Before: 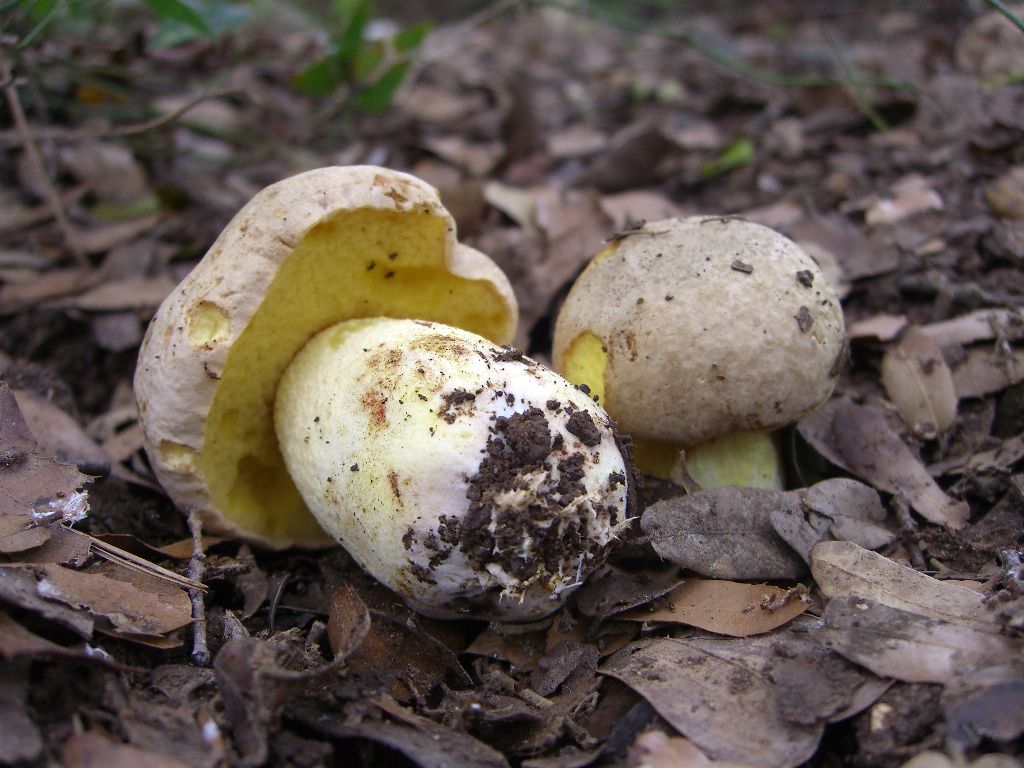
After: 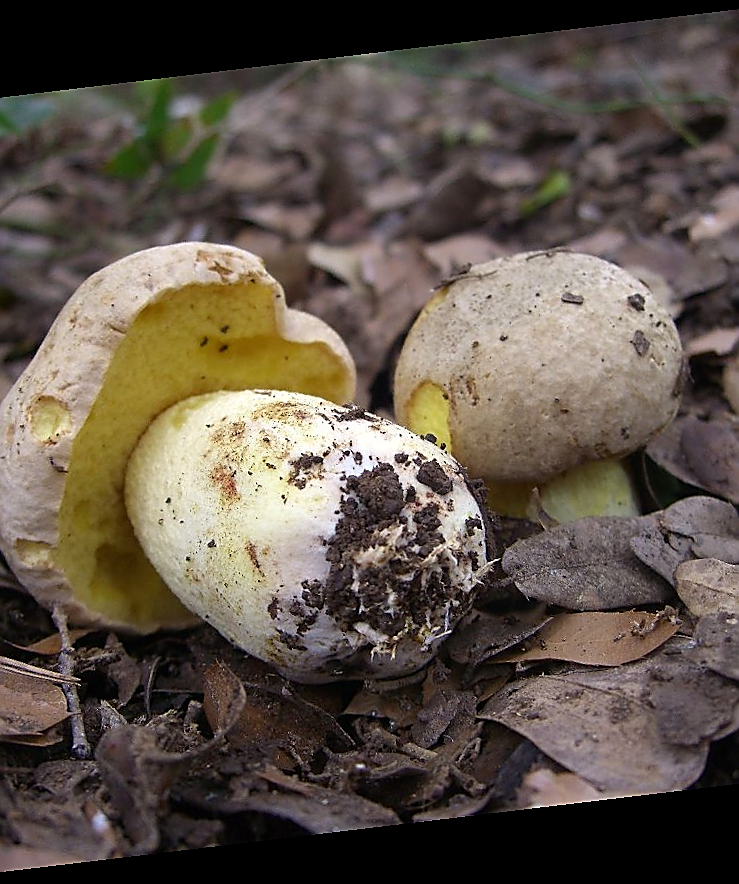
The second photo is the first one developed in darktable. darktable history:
sharpen: radius 1.4, amount 1.25, threshold 0.7
crop and rotate: left 17.732%, right 15.423%
white balance: red 1.009, blue 0.985
rotate and perspective: rotation -6.83°, automatic cropping off
